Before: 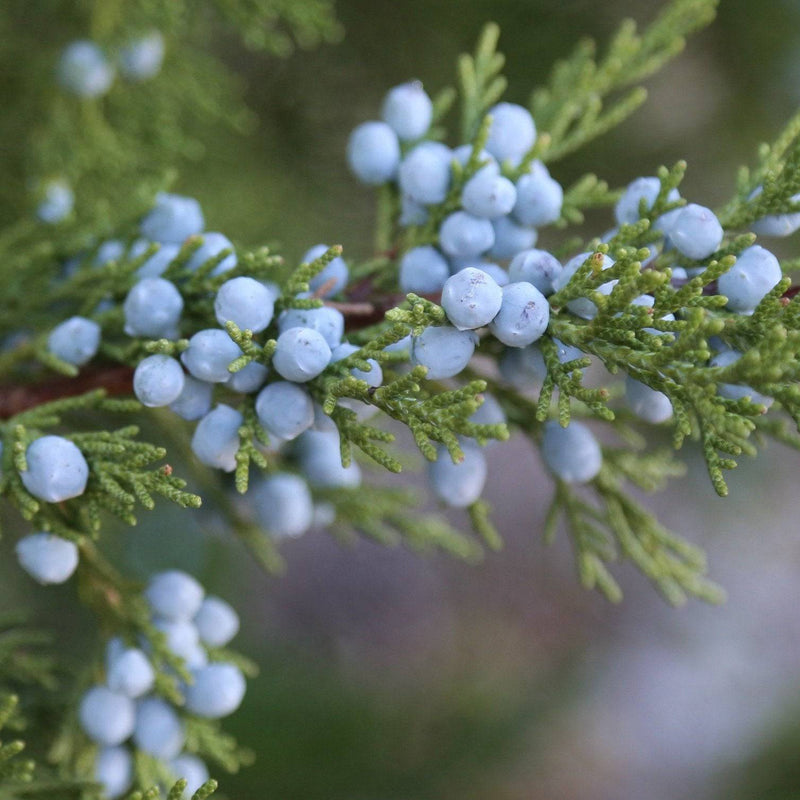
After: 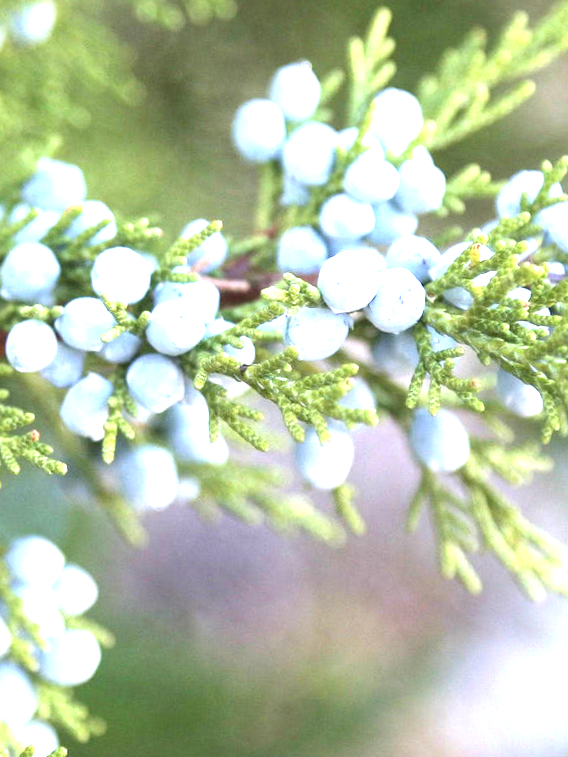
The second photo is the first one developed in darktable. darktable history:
crop and rotate: angle -3.27°, left 14.277%, top 0.028%, right 10.766%, bottom 0.028%
exposure: black level correction 0, exposure 1.9 EV, compensate highlight preservation false
